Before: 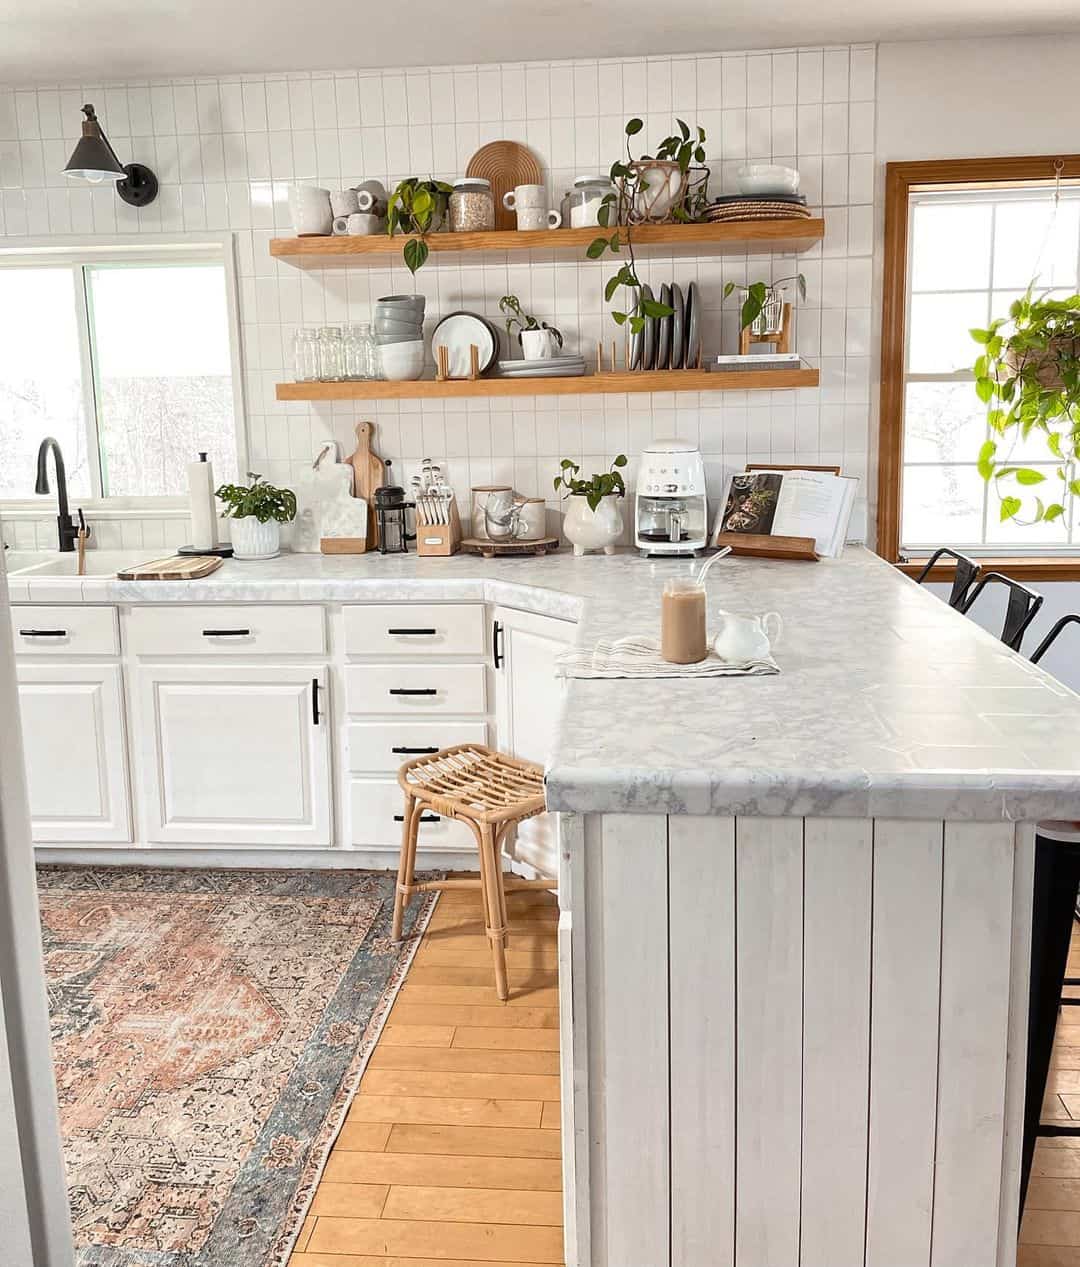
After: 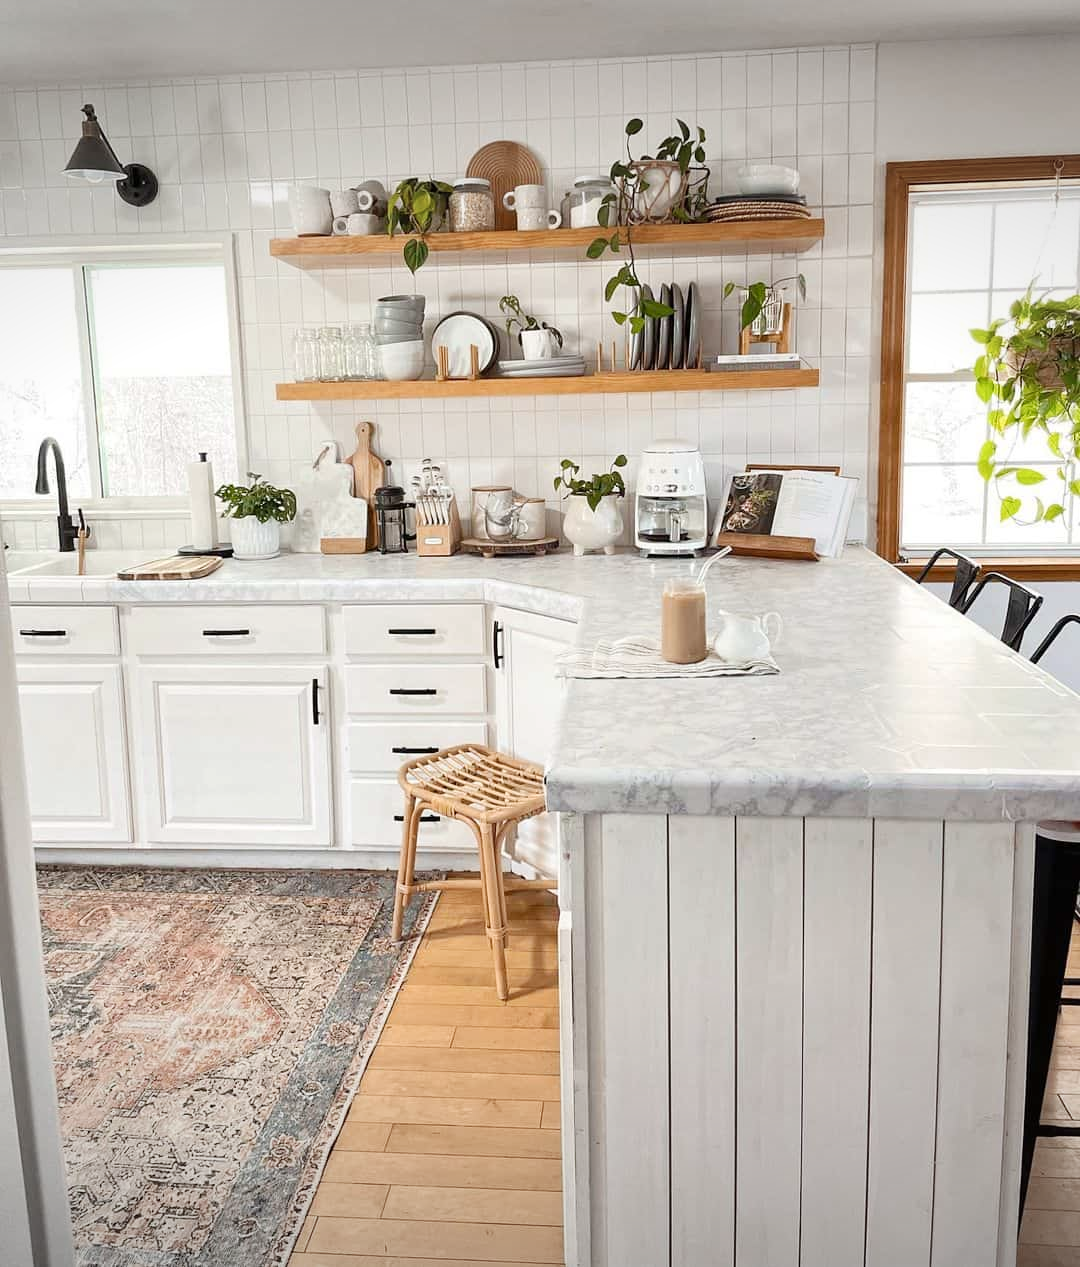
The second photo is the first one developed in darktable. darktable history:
vignetting: fall-off start 98.95%, fall-off radius 100.58%, brightness -0.469, width/height ratio 1.426
tone curve: curves: ch0 [(0, 0) (0.641, 0.691) (1, 1)], preserve colors none
